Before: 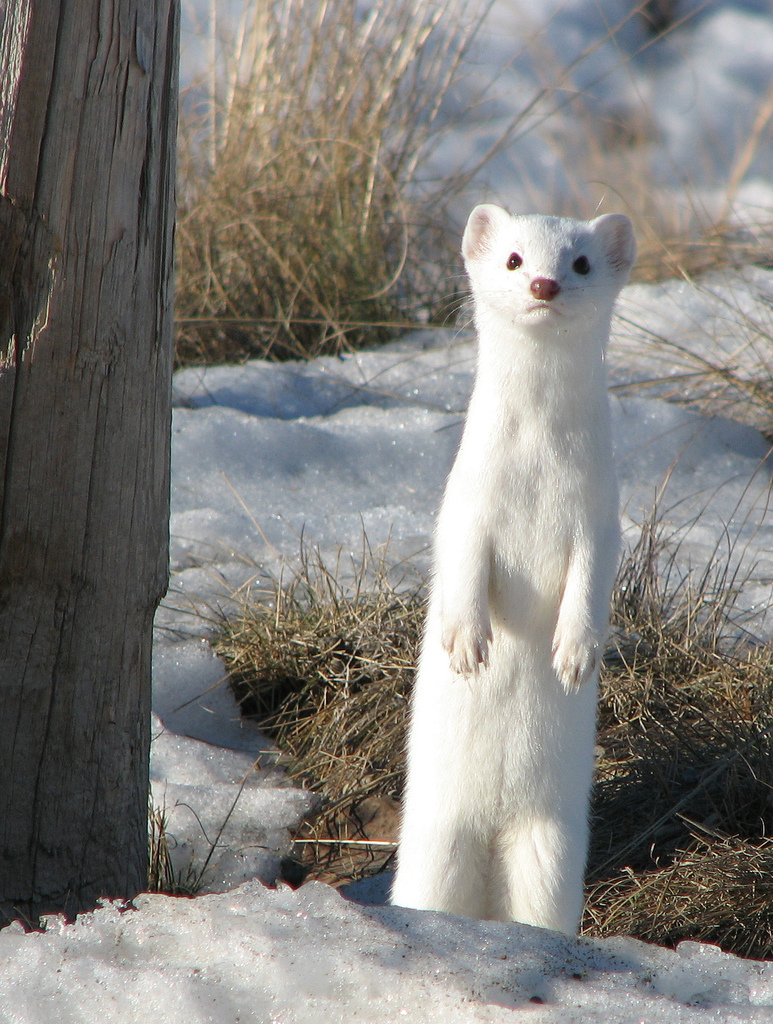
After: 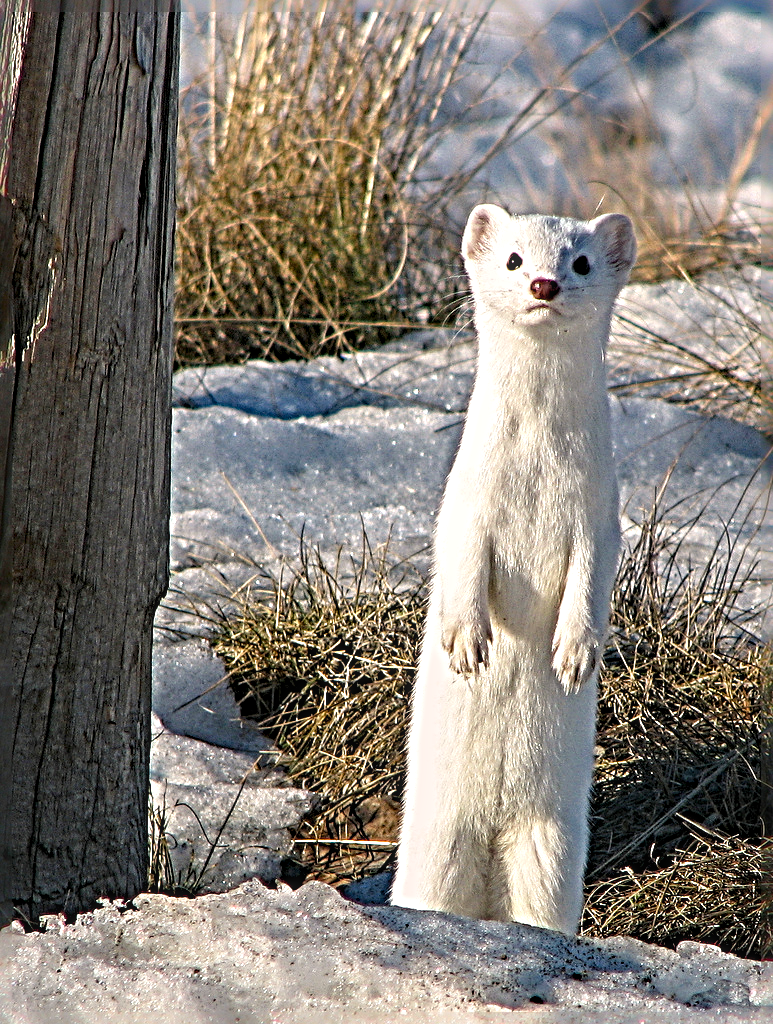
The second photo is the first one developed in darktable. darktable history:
sharpen: radius 6.28, amount 1.8, threshold 0.236
color balance rgb: highlights gain › chroma 1.563%, highlights gain › hue 54.92°, perceptual saturation grading › global saturation 25.437%, global vibrance 30.092%
local contrast: on, module defaults
